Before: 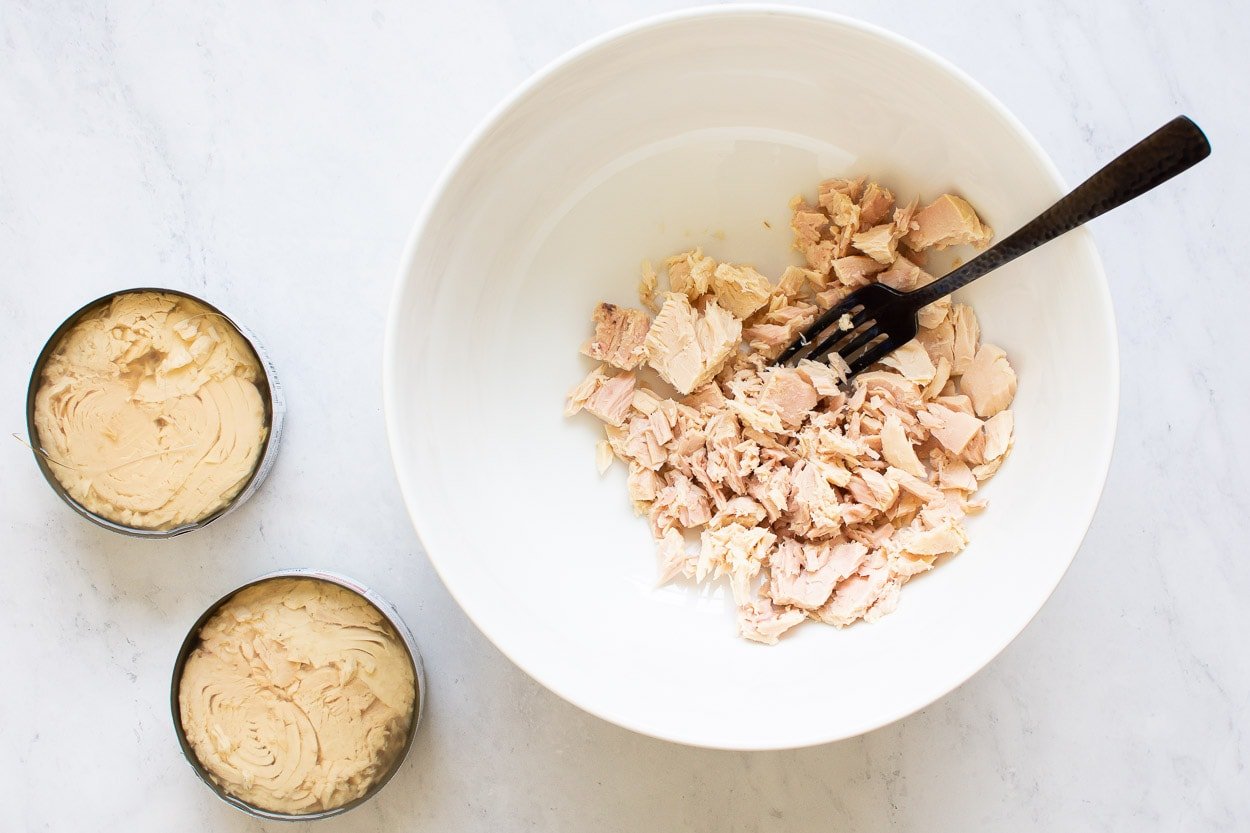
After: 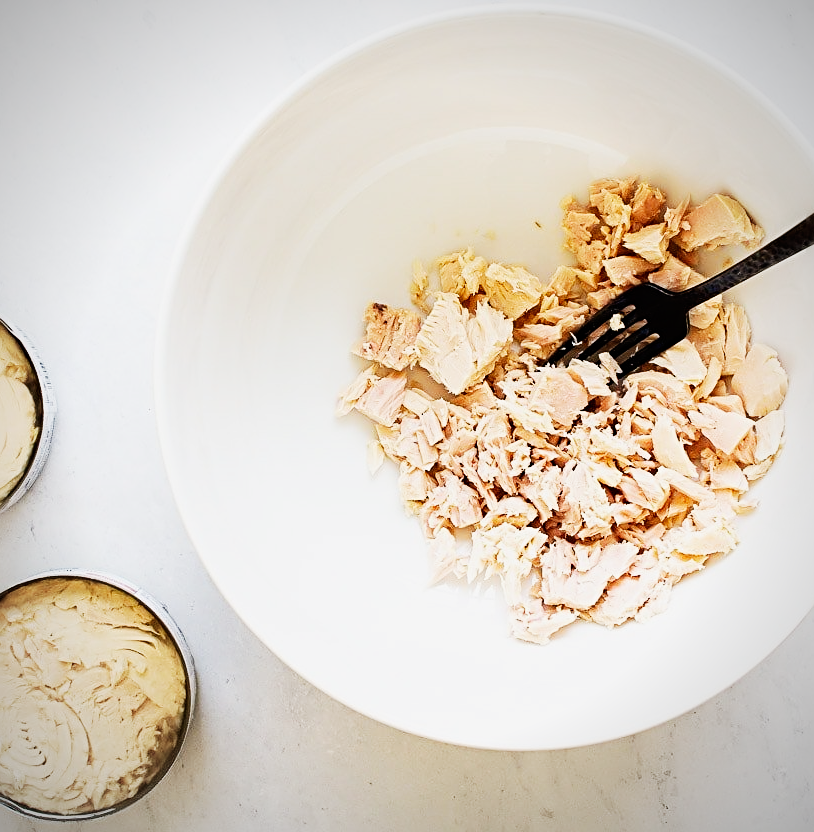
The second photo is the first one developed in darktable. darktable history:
base curve: curves: ch0 [(0, 0) (0.007, 0.004) (0.027, 0.03) (0.046, 0.07) (0.207, 0.54) (0.442, 0.872) (0.673, 0.972) (1, 1)], preserve colors none
vignetting: fall-off radius 60.9%
exposure: exposure -0.977 EV, compensate highlight preservation false
sharpen: radius 3.112
crop and rotate: left 18.321%, right 16.486%
